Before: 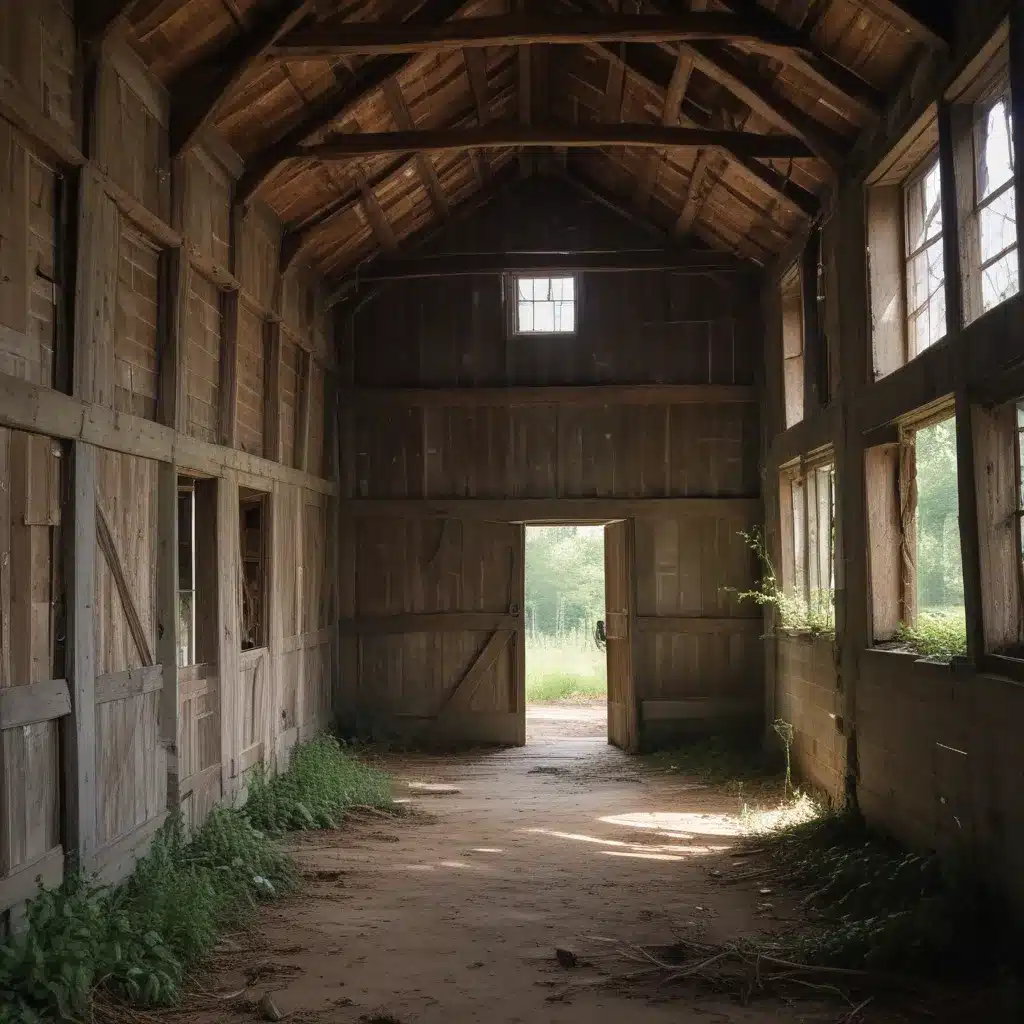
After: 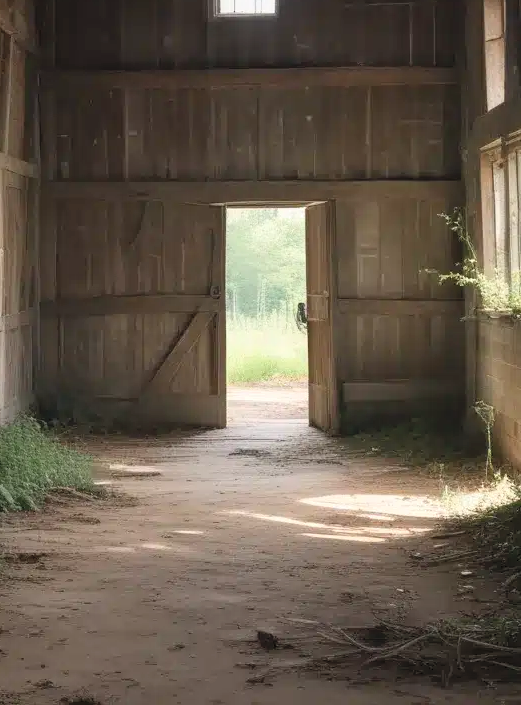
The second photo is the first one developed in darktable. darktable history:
contrast brightness saturation: contrast 0.14, brightness 0.21
crop and rotate: left 29.237%, top 31.152%, right 19.807%
